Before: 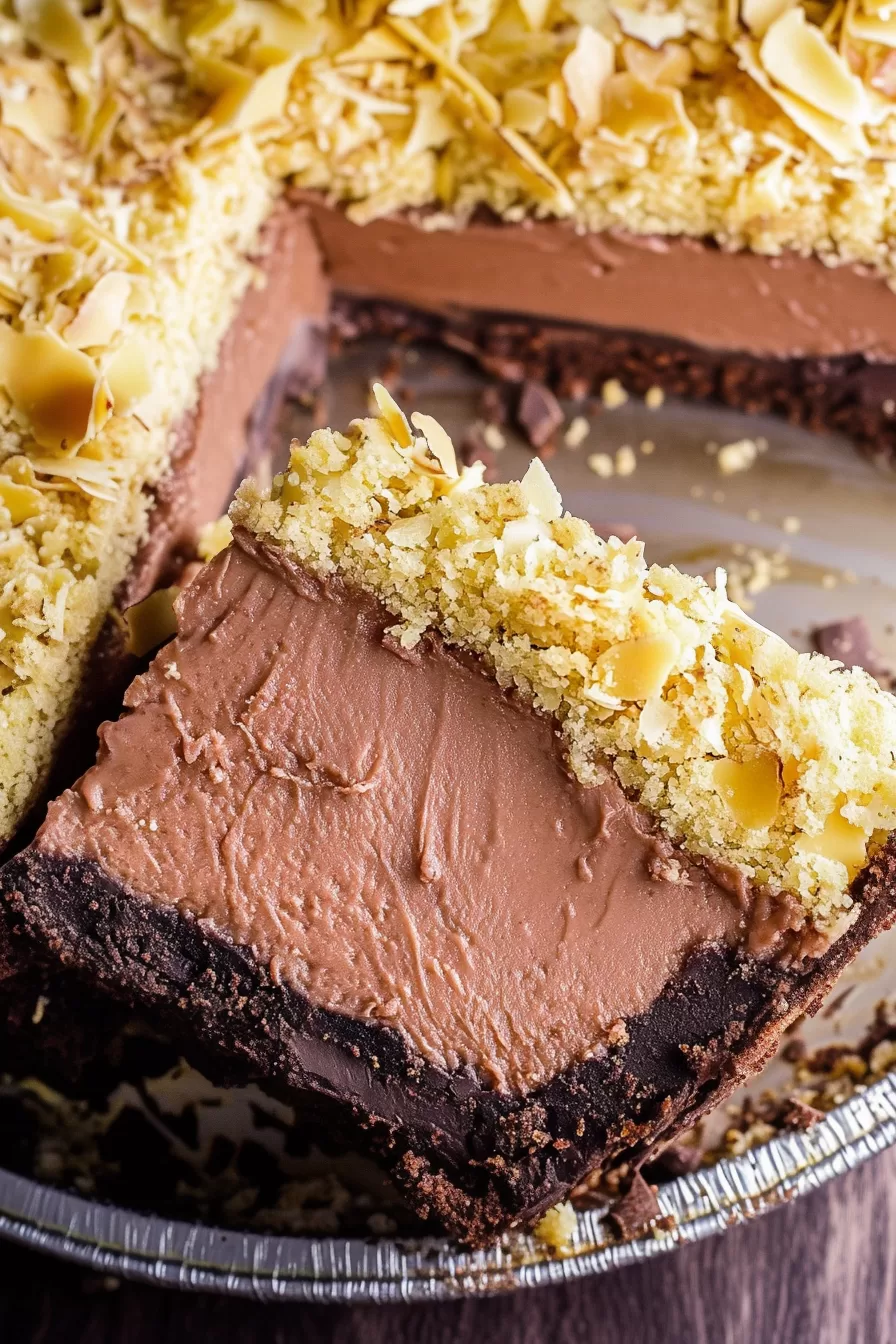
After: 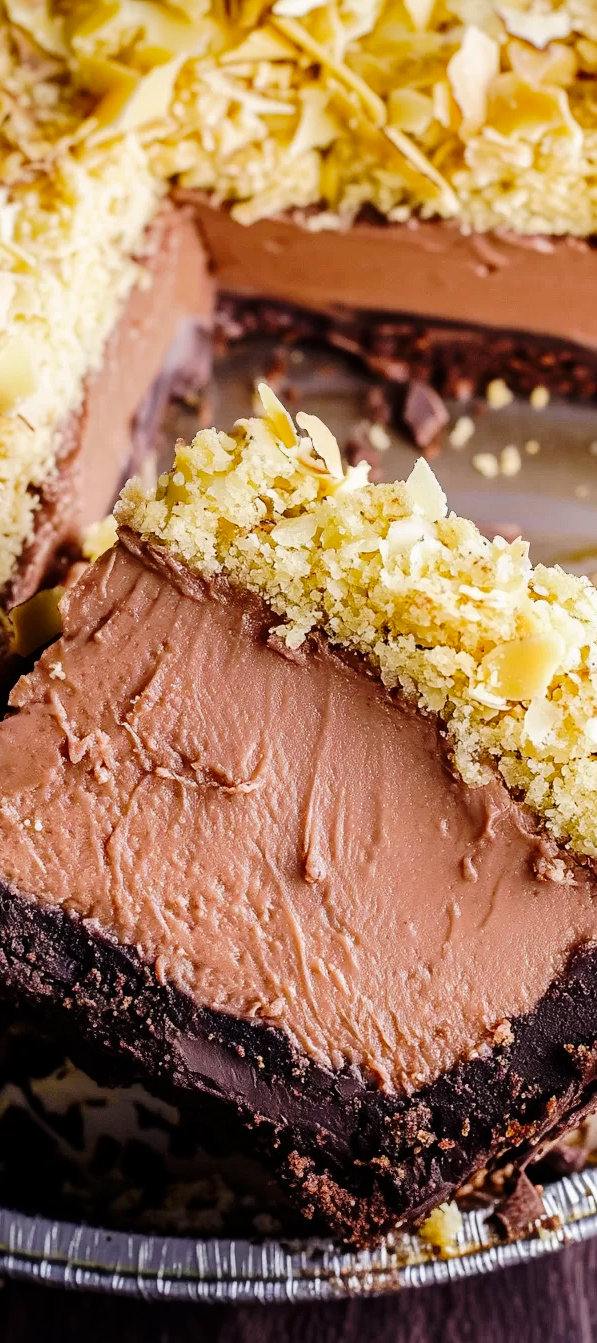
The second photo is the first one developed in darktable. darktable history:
crop and rotate: left 12.882%, right 20.466%
tone curve: curves: ch0 [(0.003, 0) (0.066, 0.031) (0.163, 0.112) (0.264, 0.238) (0.395, 0.421) (0.517, 0.56) (0.684, 0.734) (0.791, 0.814) (1, 1)]; ch1 [(0, 0) (0.164, 0.115) (0.337, 0.332) (0.39, 0.398) (0.464, 0.461) (0.501, 0.5) (0.507, 0.5) (0.534, 0.532) (0.577, 0.59) (0.652, 0.681) (0.733, 0.749) (0.811, 0.796) (1, 1)]; ch2 [(0, 0) (0.337, 0.382) (0.464, 0.476) (0.501, 0.502) (0.527, 0.54) (0.551, 0.565) (0.6, 0.59) (0.687, 0.675) (1, 1)], preserve colors none
